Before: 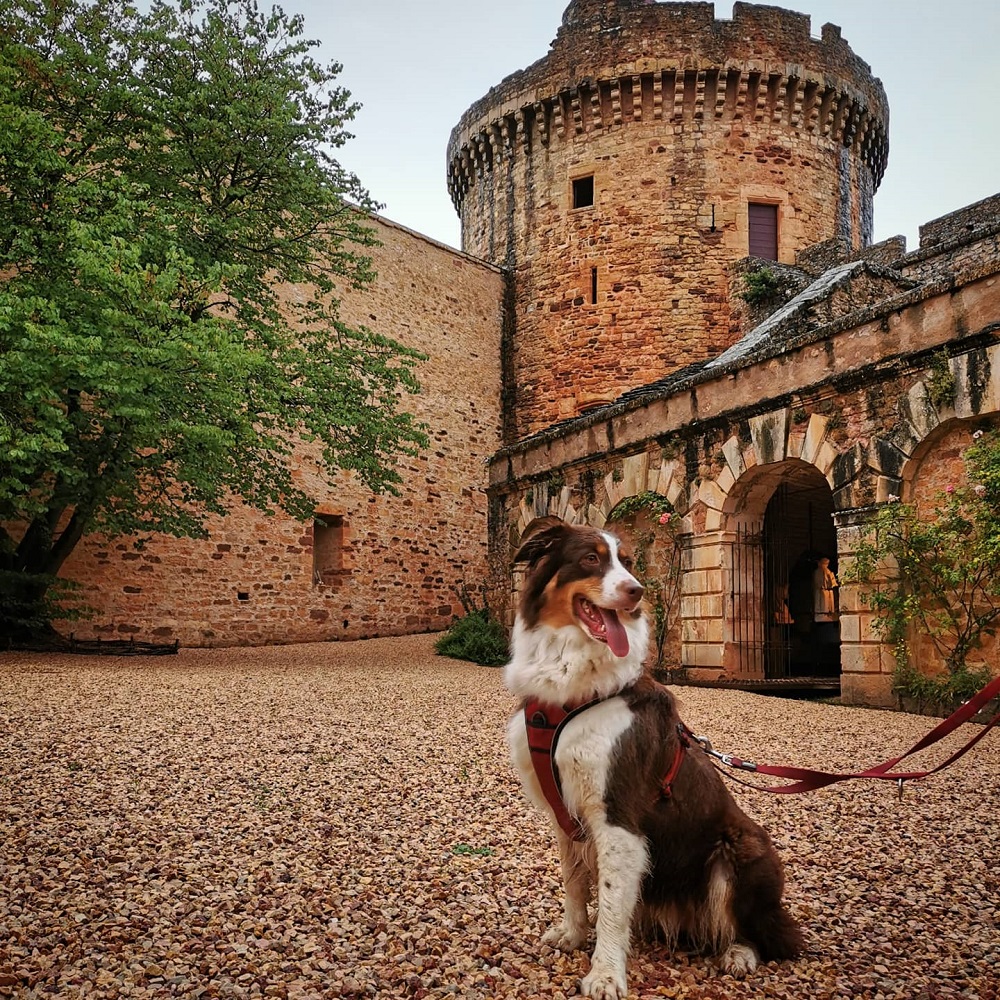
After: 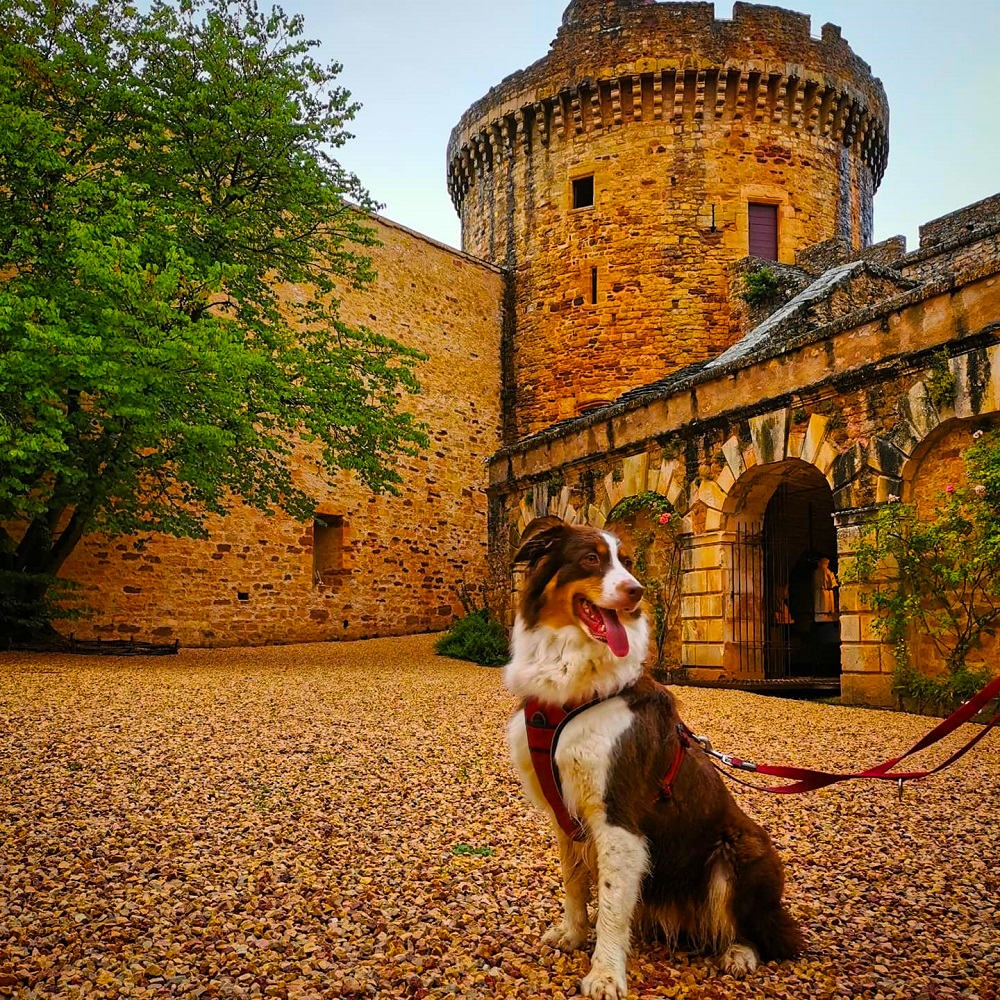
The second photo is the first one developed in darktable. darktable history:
color balance rgb: shadows lift › chroma 0.997%, shadows lift › hue 112.71°, linear chroma grading › shadows -30.095%, linear chroma grading › global chroma 34.606%, perceptual saturation grading › global saturation 30.743%, global vibrance 34.212%
